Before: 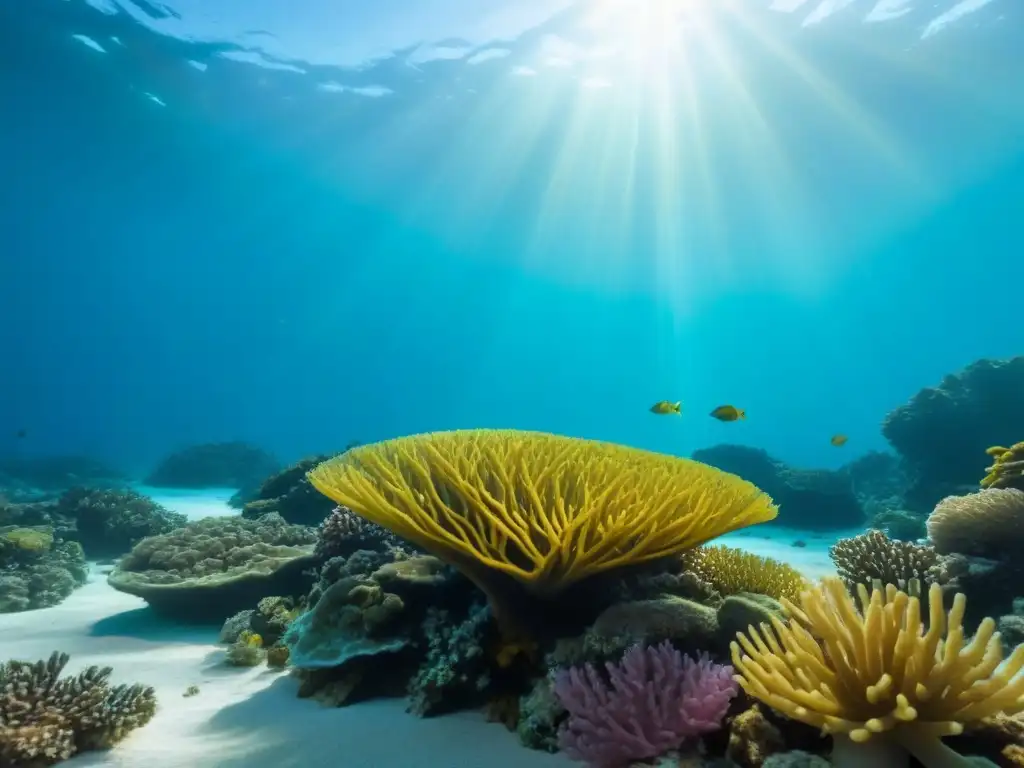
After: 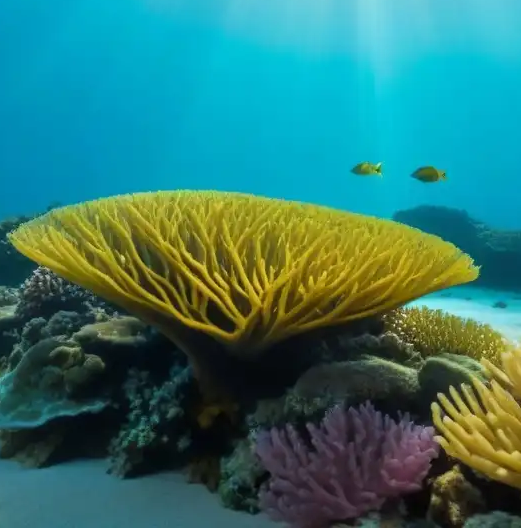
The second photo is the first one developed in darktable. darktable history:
crop and rotate: left 29.227%, top 31.167%, right 19.804%
